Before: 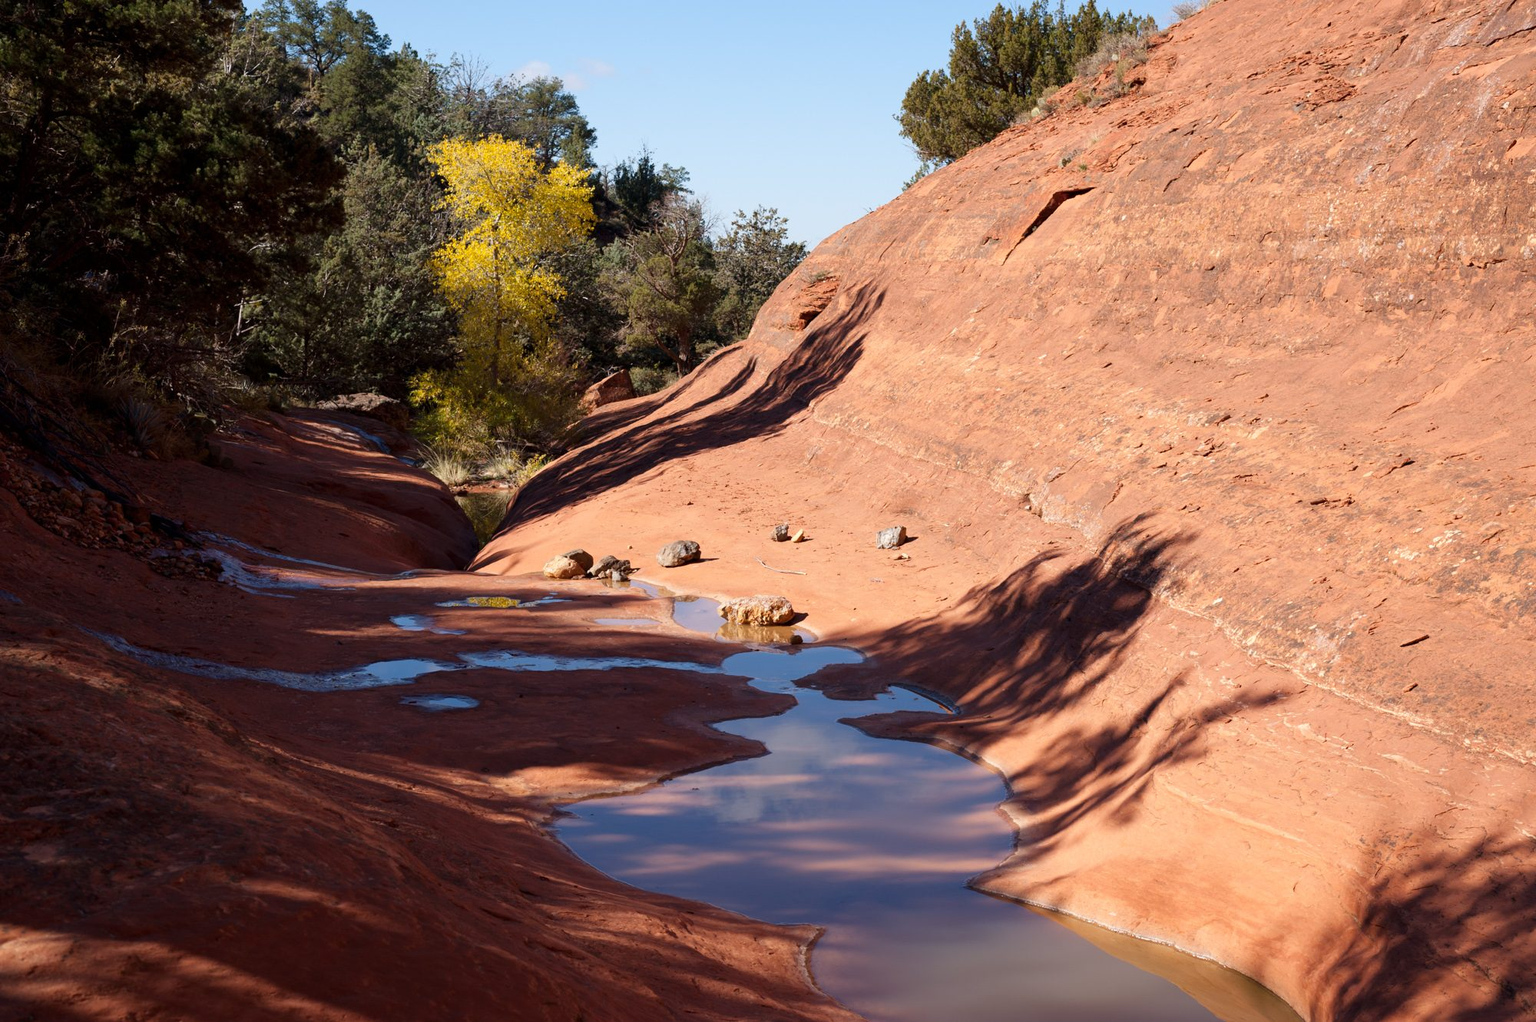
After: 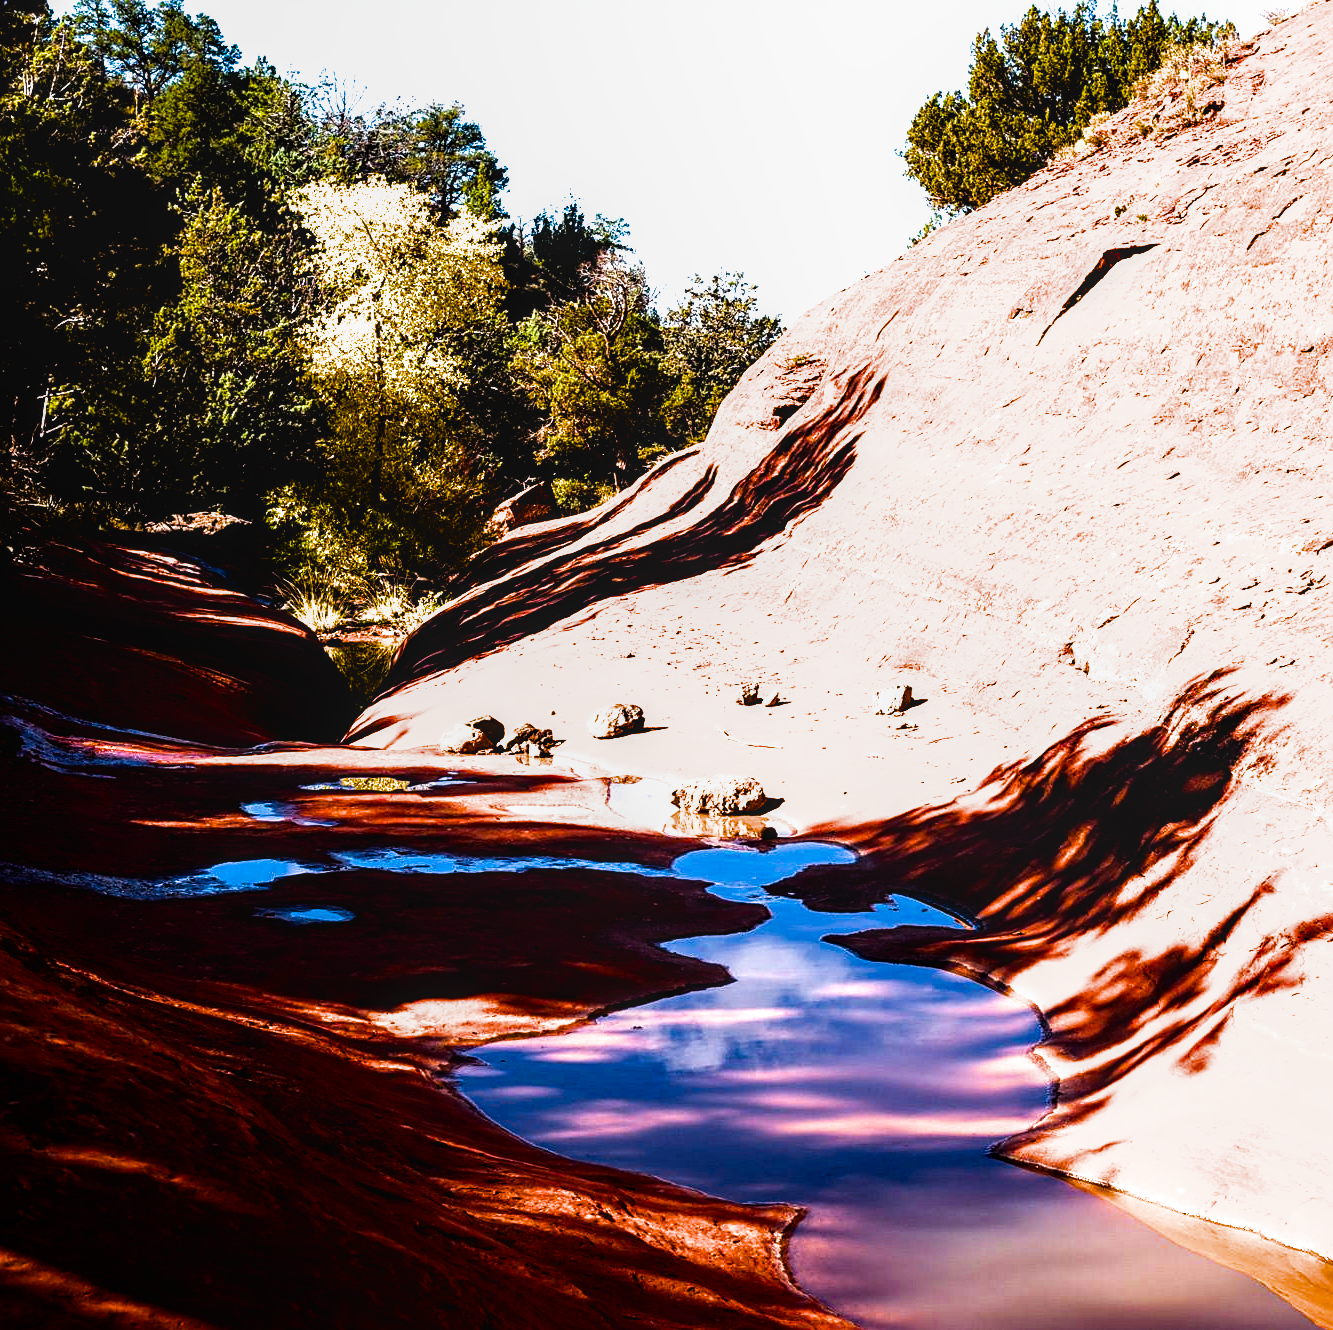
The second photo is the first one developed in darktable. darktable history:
local contrast: on, module defaults
filmic rgb: black relative exposure -5 EV, white relative exposure 3.5 EV, hardness 3.19, contrast 1.2, highlights saturation mix -50%
contrast brightness saturation: contrast 0.07, brightness -0.13, saturation 0.06
exposure: black level correction 0.001, exposure 0.3 EV, compensate highlight preservation false
crop and rotate: left 13.409%, right 19.924%
sharpen: on, module defaults
color balance rgb: linear chroma grading › shadows -30%, linear chroma grading › global chroma 35%, perceptual saturation grading › global saturation 75%, perceptual saturation grading › shadows -30%, perceptual brilliance grading › highlights 75%, perceptual brilliance grading › shadows -30%, global vibrance 35%
